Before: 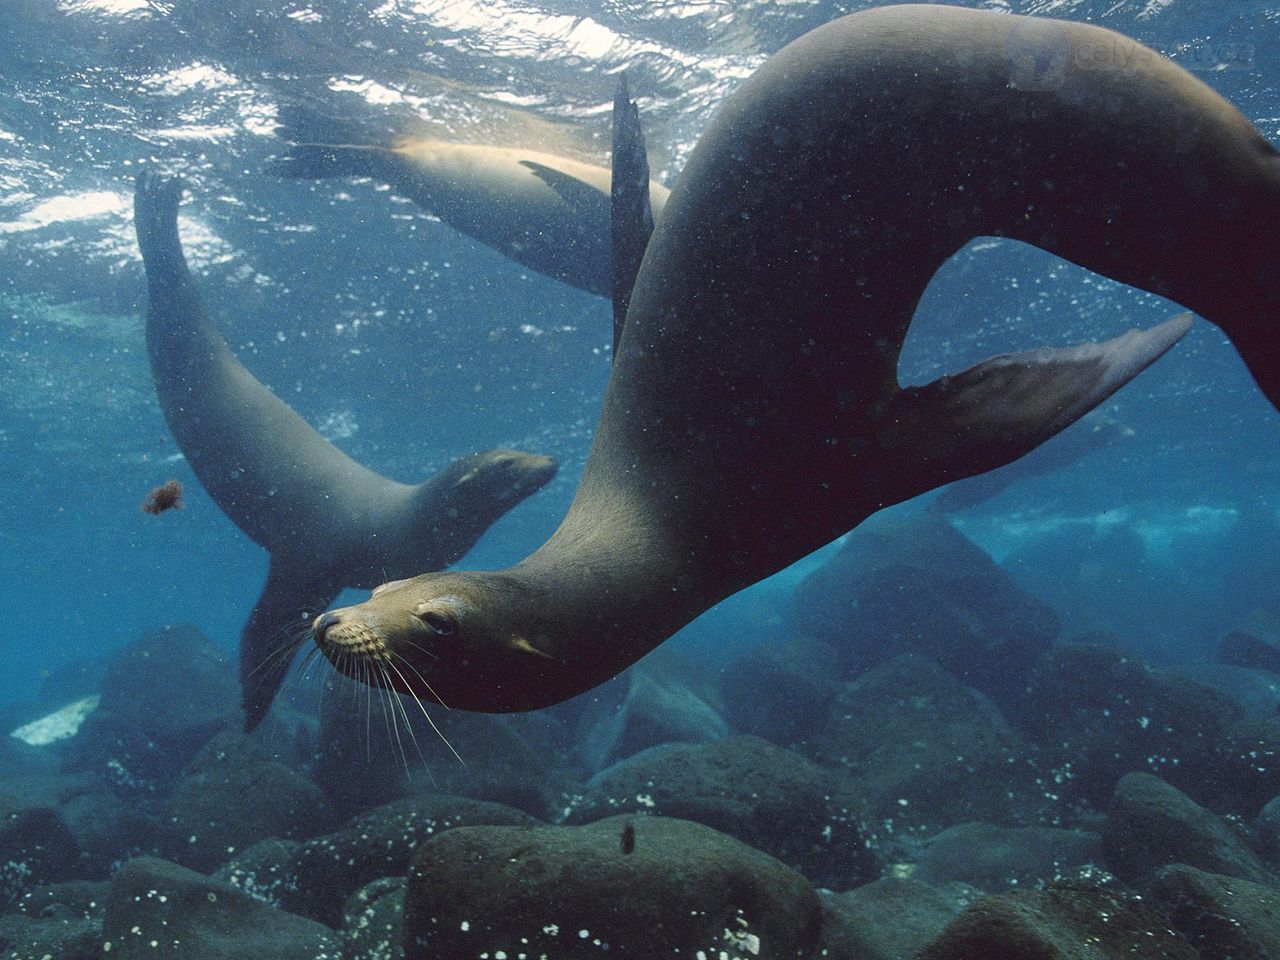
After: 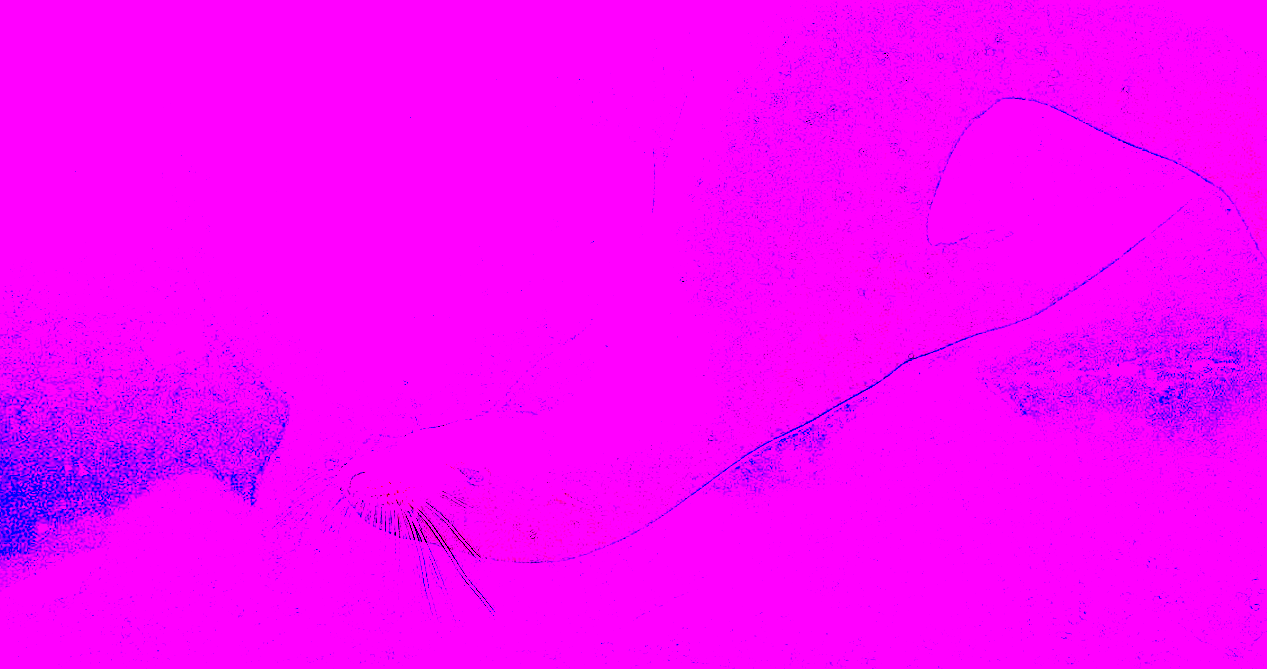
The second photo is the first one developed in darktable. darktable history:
crop and rotate: top 12.5%, bottom 12.5%
sharpen: on, module defaults
color balance rgb: perceptual saturation grading › global saturation 25%, global vibrance 20%
rotate and perspective: rotation 0.679°, lens shift (horizontal) 0.136, crop left 0.009, crop right 0.991, crop top 0.078, crop bottom 0.95
white balance: red 8, blue 8
